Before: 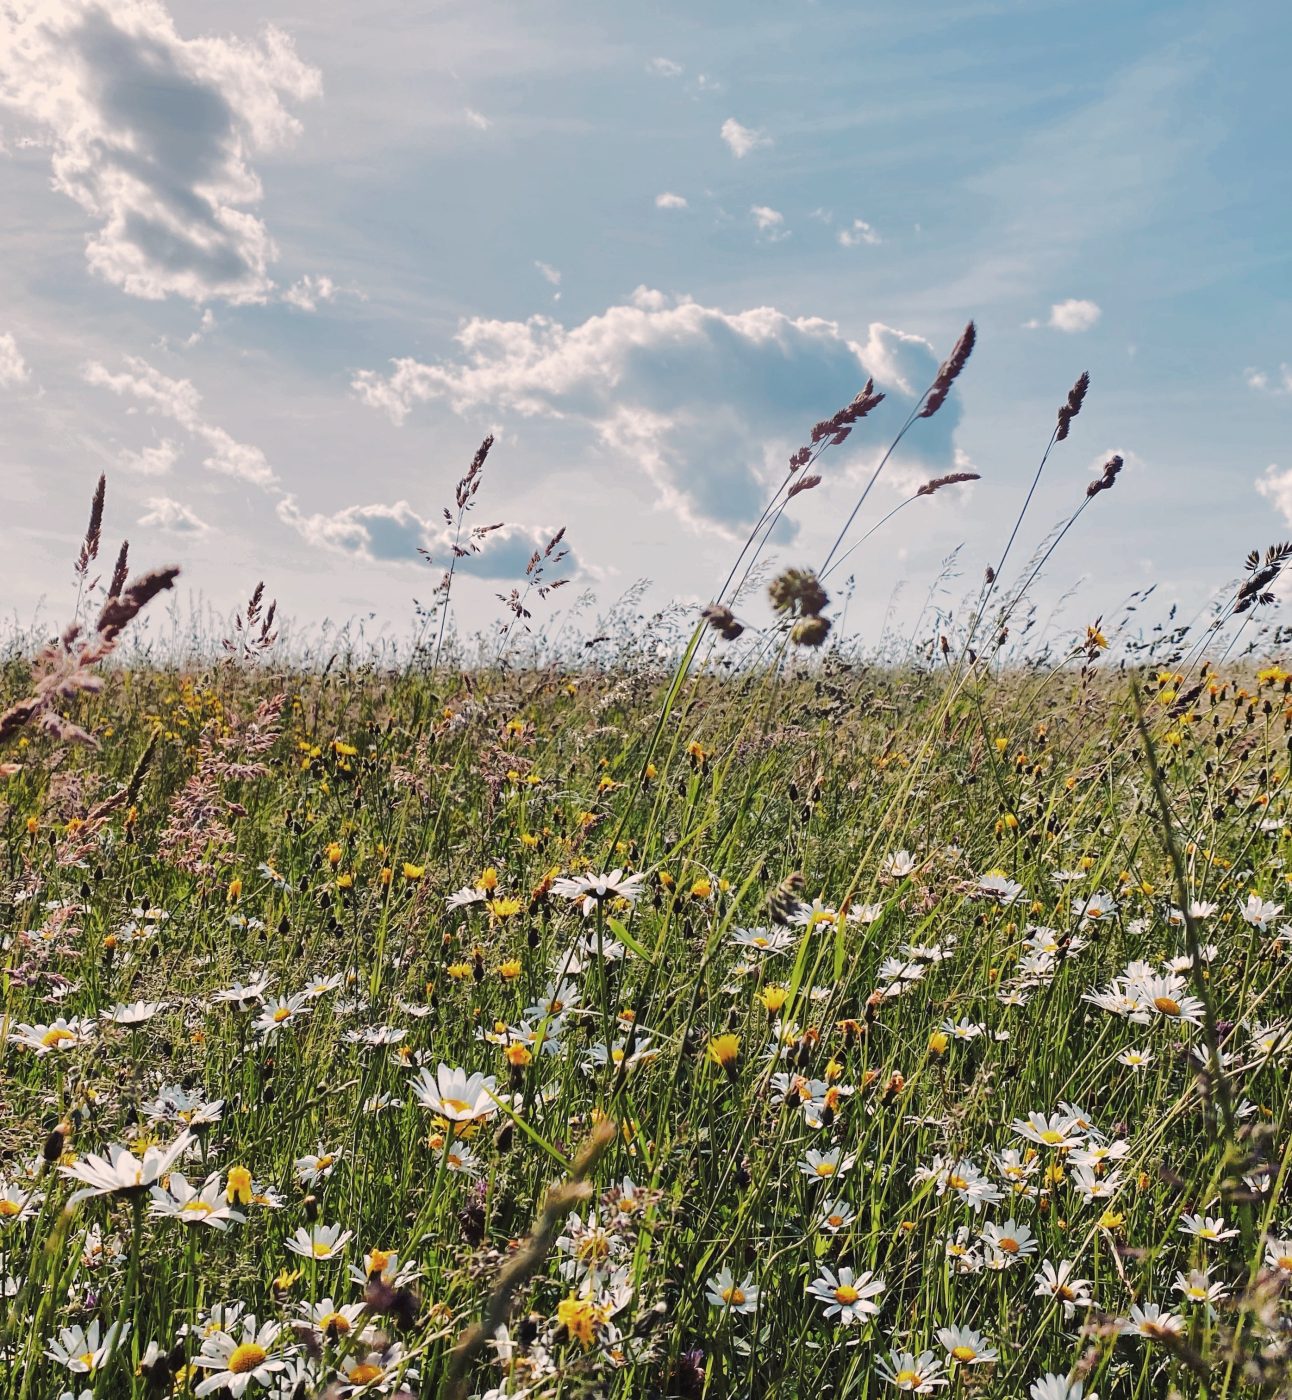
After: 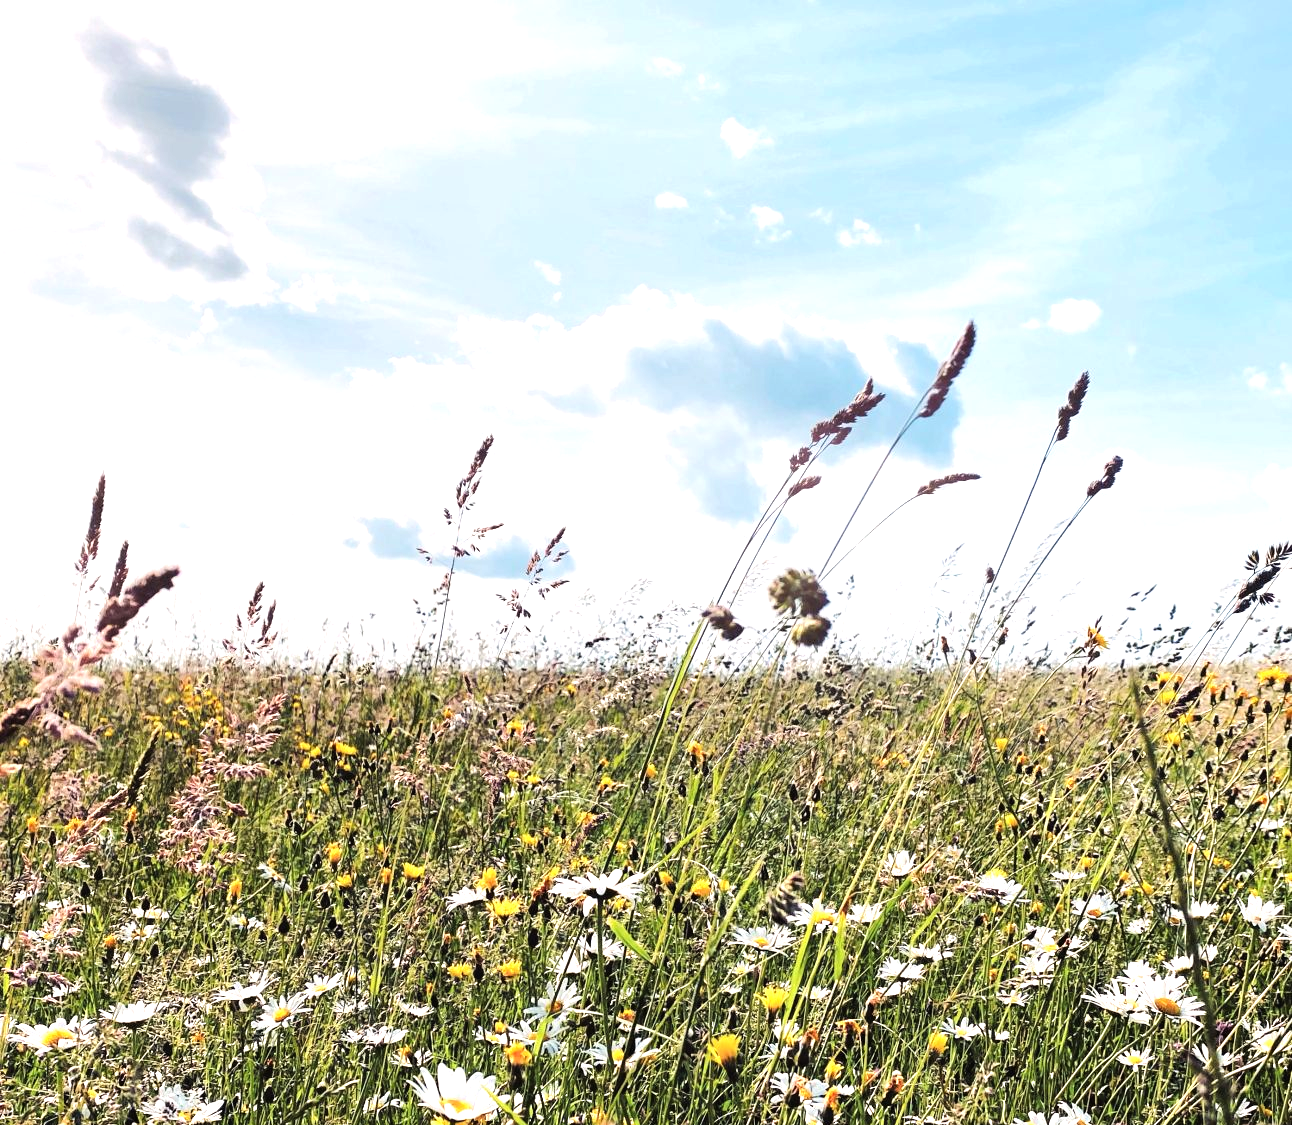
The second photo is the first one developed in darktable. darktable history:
tone equalizer: -8 EV -1.06 EV, -7 EV -0.996 EV, -6 EV -0.901 EV, -5 EV -0.598 EV, -3 EV 0.583 EV, -2 EV 0.858 EV, -1 EV 1 EV, +0 EV 1.06 EV
crop: bottom 19.571%
